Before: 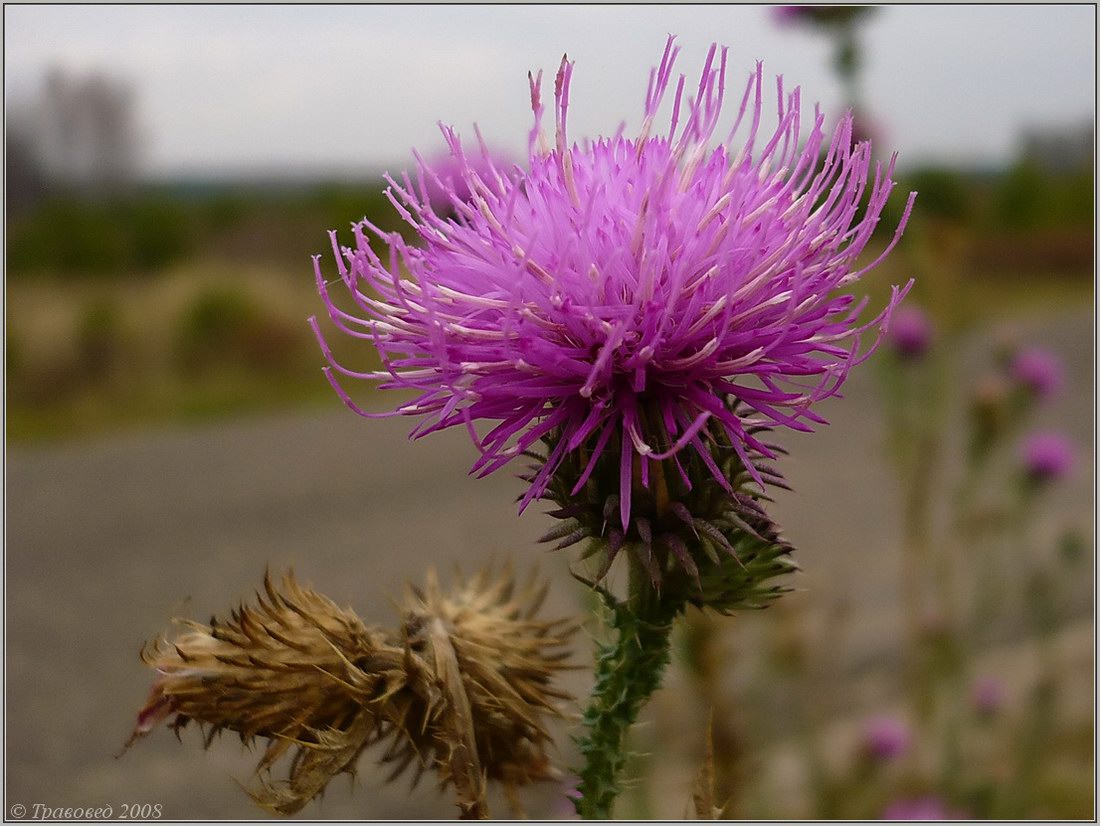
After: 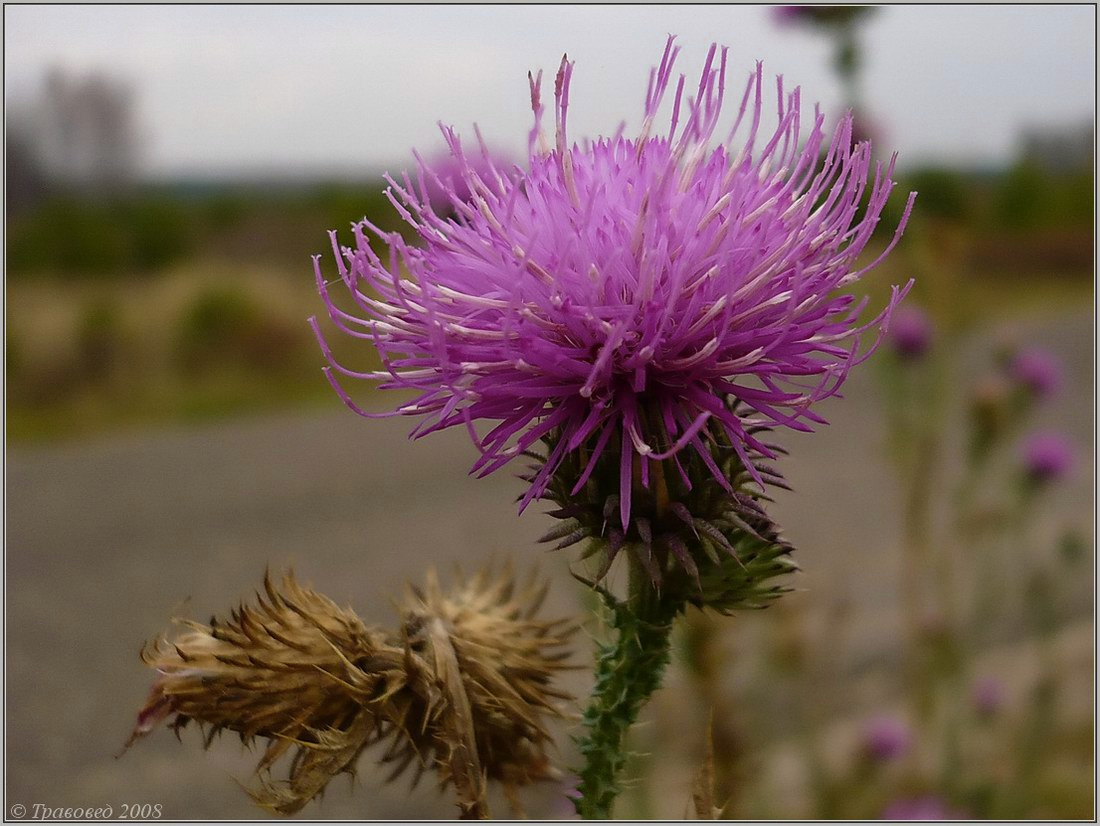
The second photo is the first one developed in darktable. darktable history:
color zones: curves: ch0 [(0.068, 0.464) (0.25, 0.5) (0.48, 0.508) (0.75, 0.536) (0.886, 0.476) (0.967, 0.456)]; ch1 [(0.066, 0.456) (0.25, 0.5) (0.616, 0.508) (0.746, 0.56) (0.934, 0.444)], mix 30.77%
